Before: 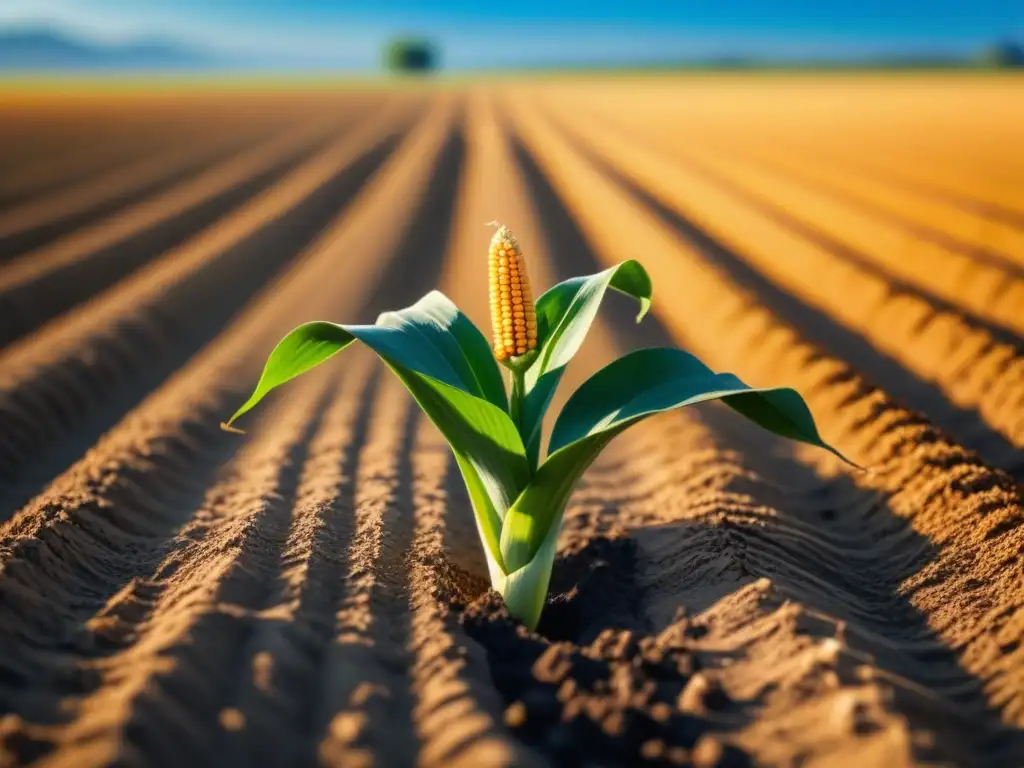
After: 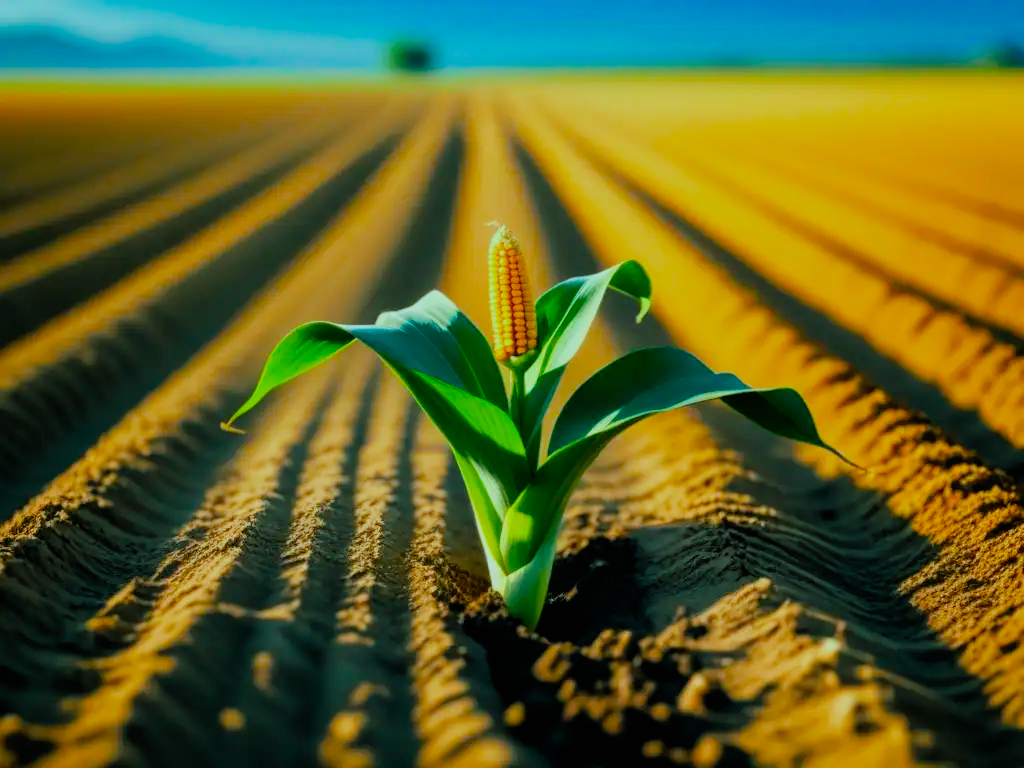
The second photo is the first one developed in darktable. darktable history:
filmic rgb: black relative exposure -7.75 EV, white relative exposure 4.4 EV, threshold 3 EV, hardness 3.76, latitude 38.11%, contrast 0.966, highlights saturation mix 10%, shadows ↔ highlights balance 4.59%, color science v4 (2020), enable highlight reconstruction true
color balance rgb: shadows lift › chroma 11.71%, shadows lift › hue 133.46°, highlights gain › chroma 4%, highlights gain › hue 200.2°, perceptual saturation grading › global saturation 18.05%
